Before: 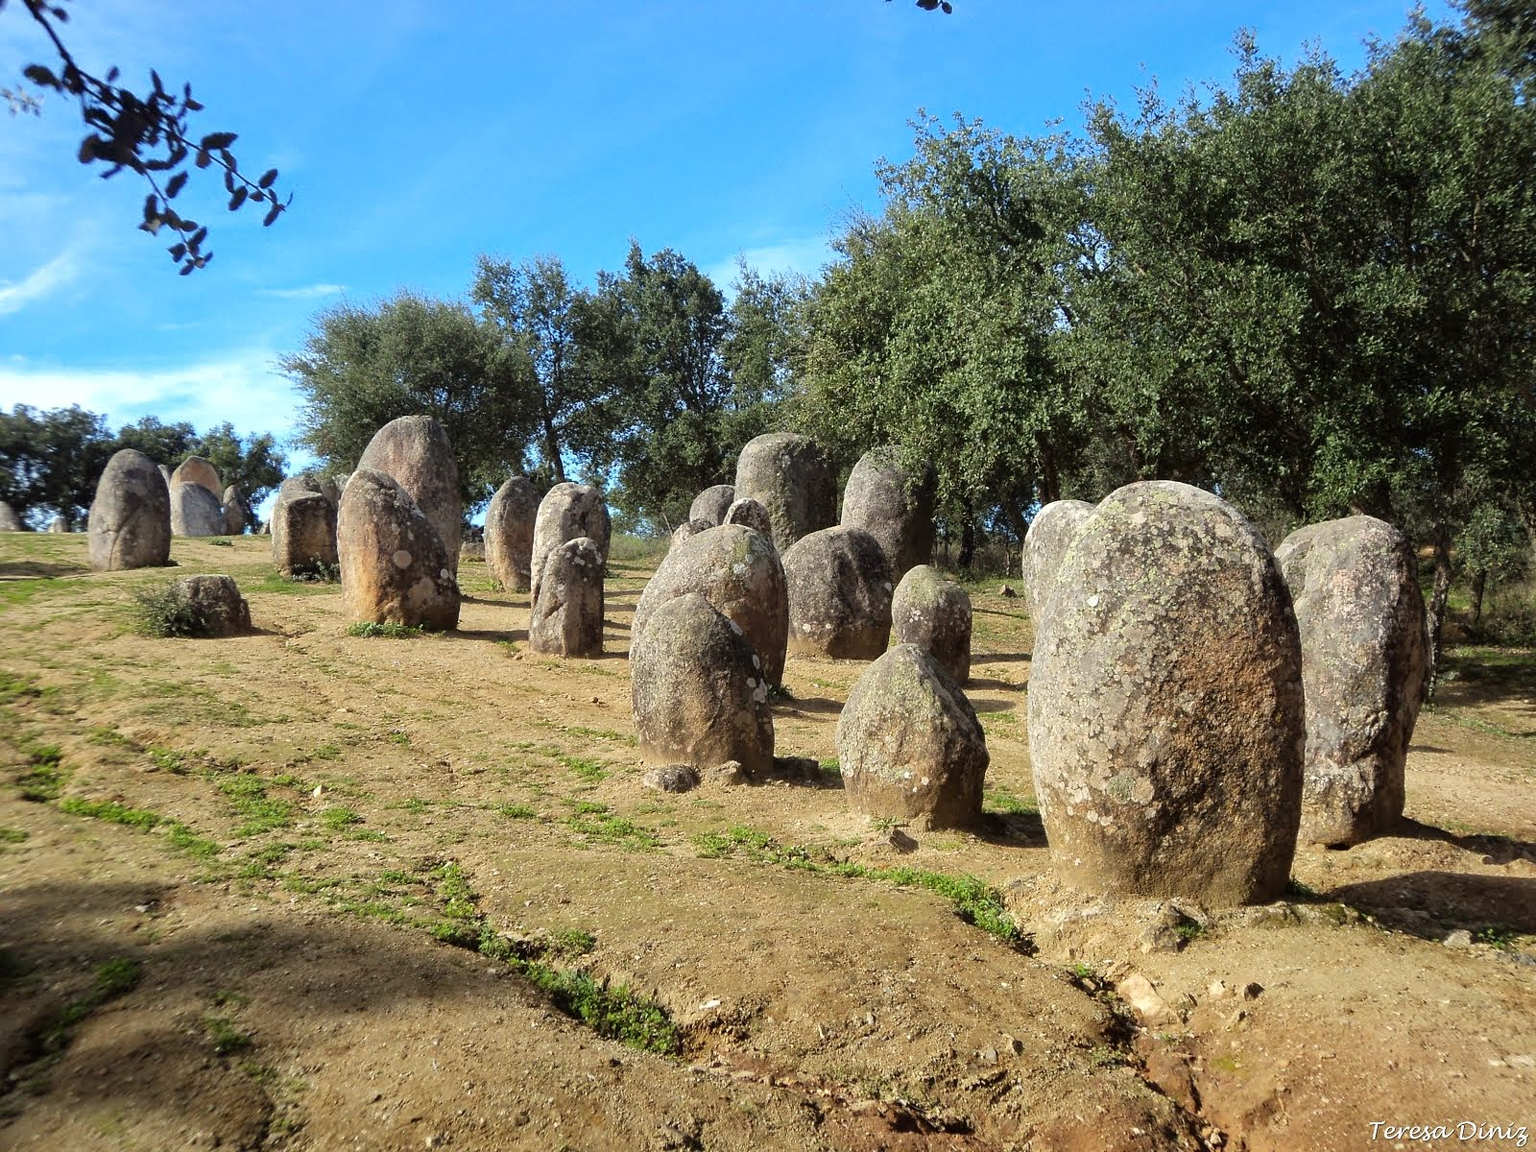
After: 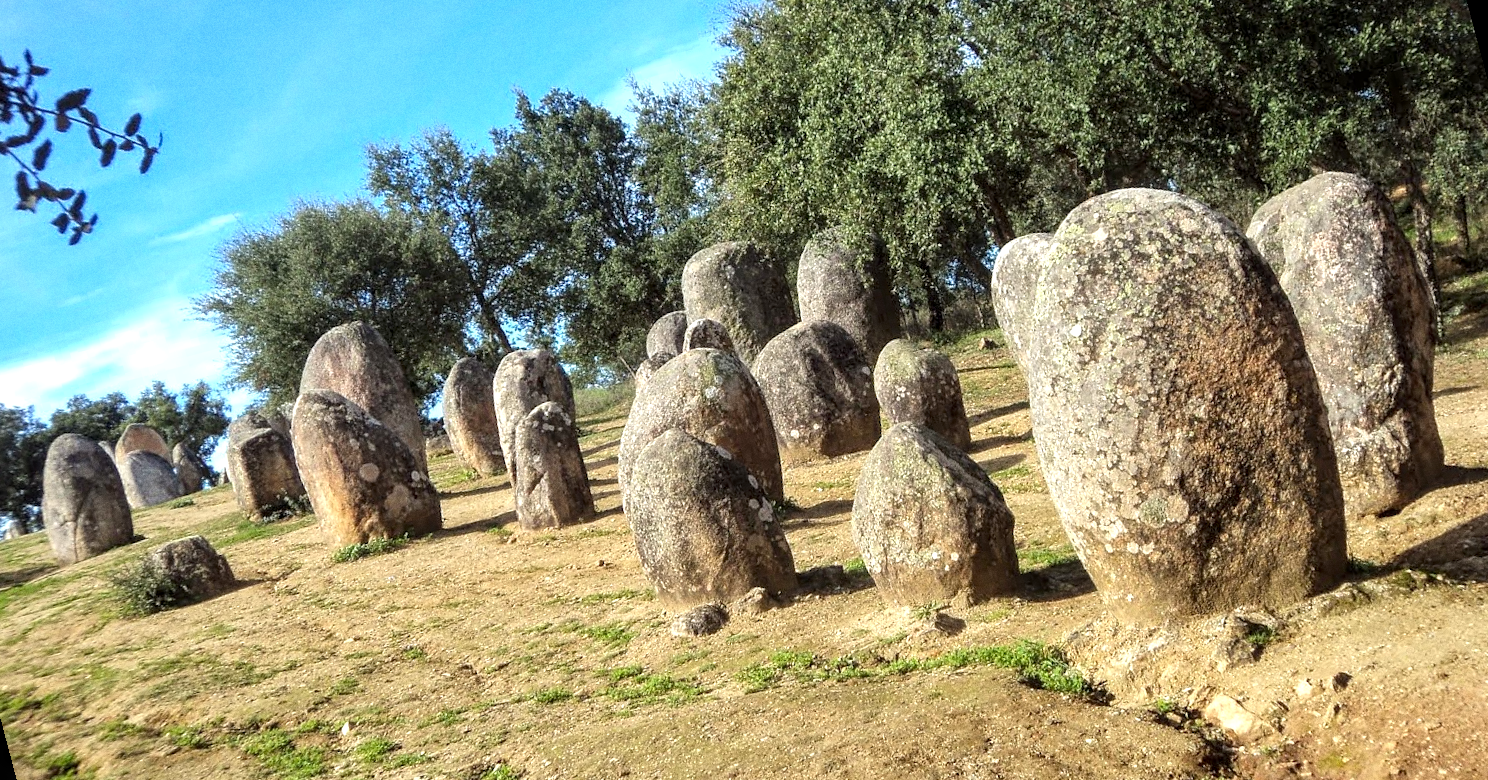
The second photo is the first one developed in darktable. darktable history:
local contrast: detail 130%
exposure: exposure 0.426 EV, compensate highlight preservation false
rotate and perspective: rotation -14.8°, crop left 0.1, crop right 0.903, crop top 0.25, crop bottom 0.748
grain: coarseness 22.88 ISO
